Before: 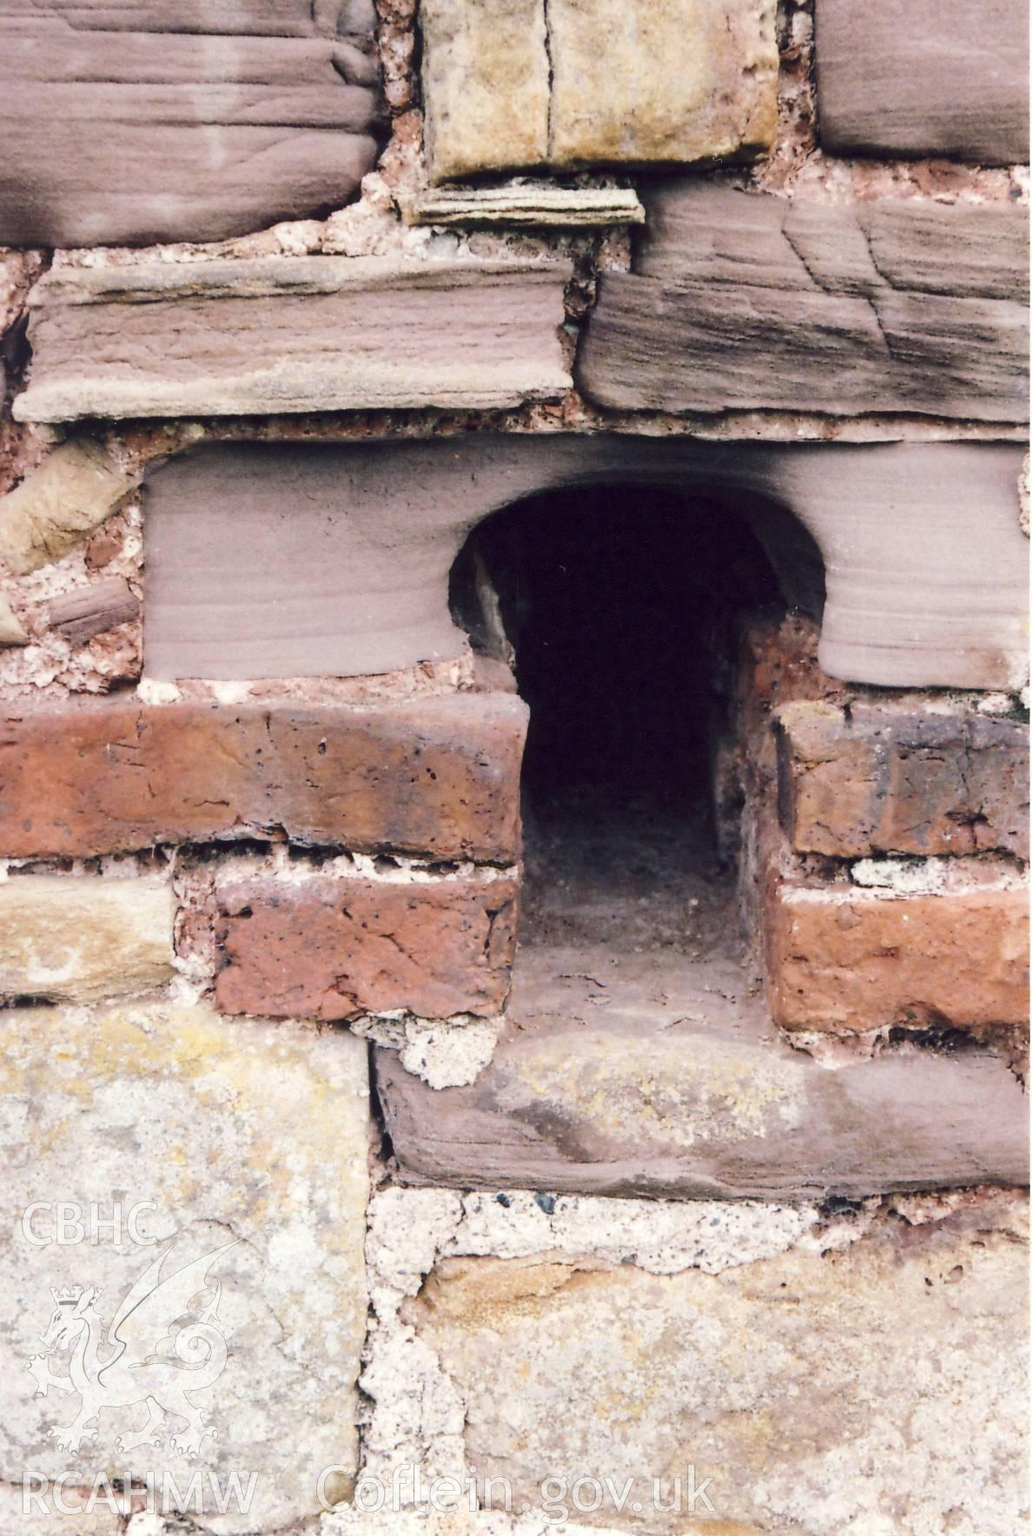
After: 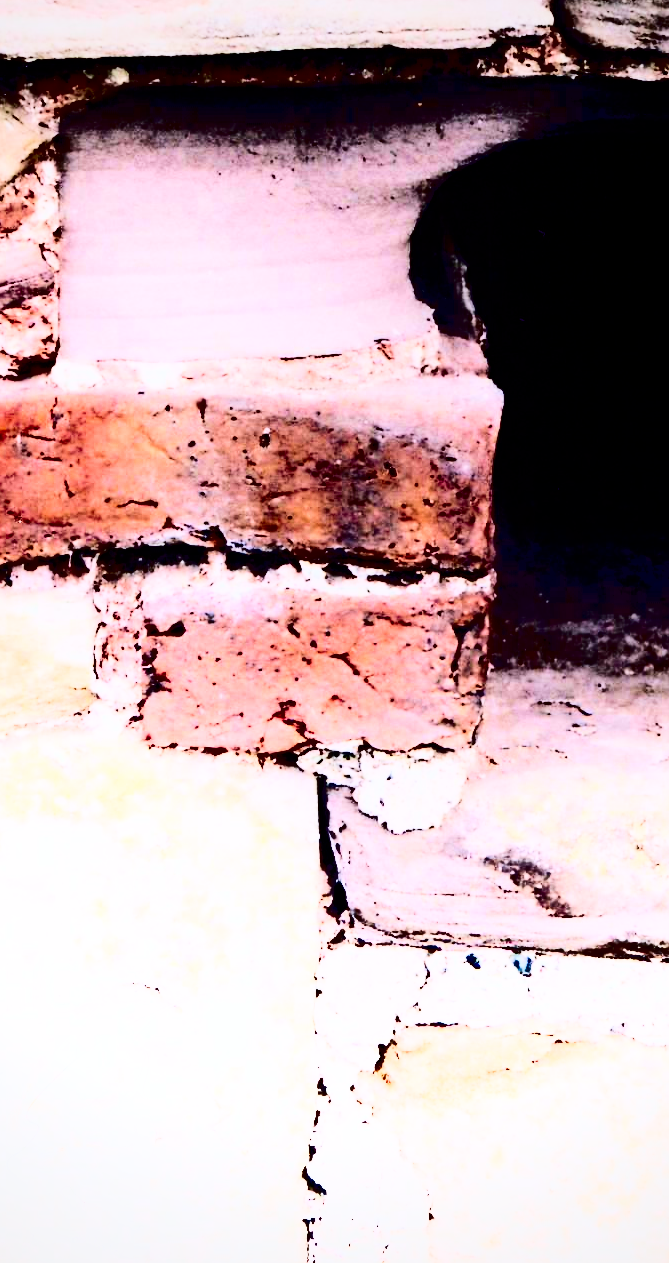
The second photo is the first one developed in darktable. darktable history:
shadows and highlights: highlights 70.7, soften with gaussian
exposure: black level correction 0.003, exposure 0.383 EV, compensate highlight preservation false
color calibration: illuminant as shot in camera, x 0.358, y 0.373, temperature 4628.91 K
contrast brightness saturation: contrast 0.77, brightness -1, saturation 1
filmic rgb: black relative exposure -5 EV, hardness 2.88, contrast 1.3, highlights saturation mix -30%
crop: left 8.966%, top 23.852%, right 34.699%, bottom 4.703%
vignetting: brightness -0.167
